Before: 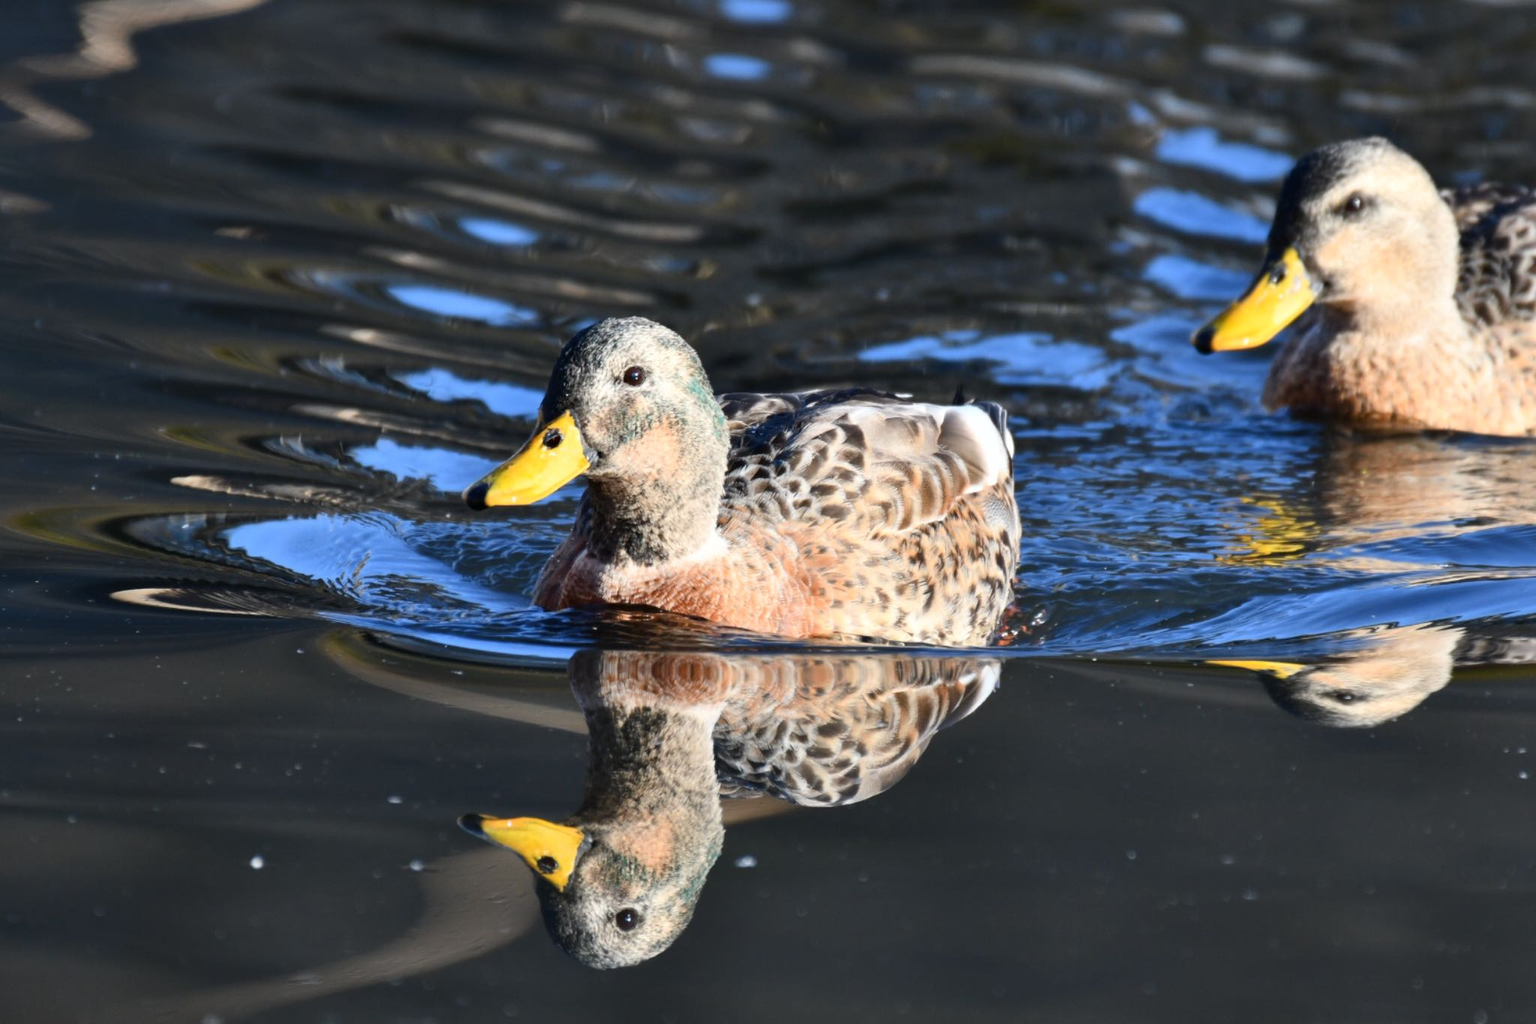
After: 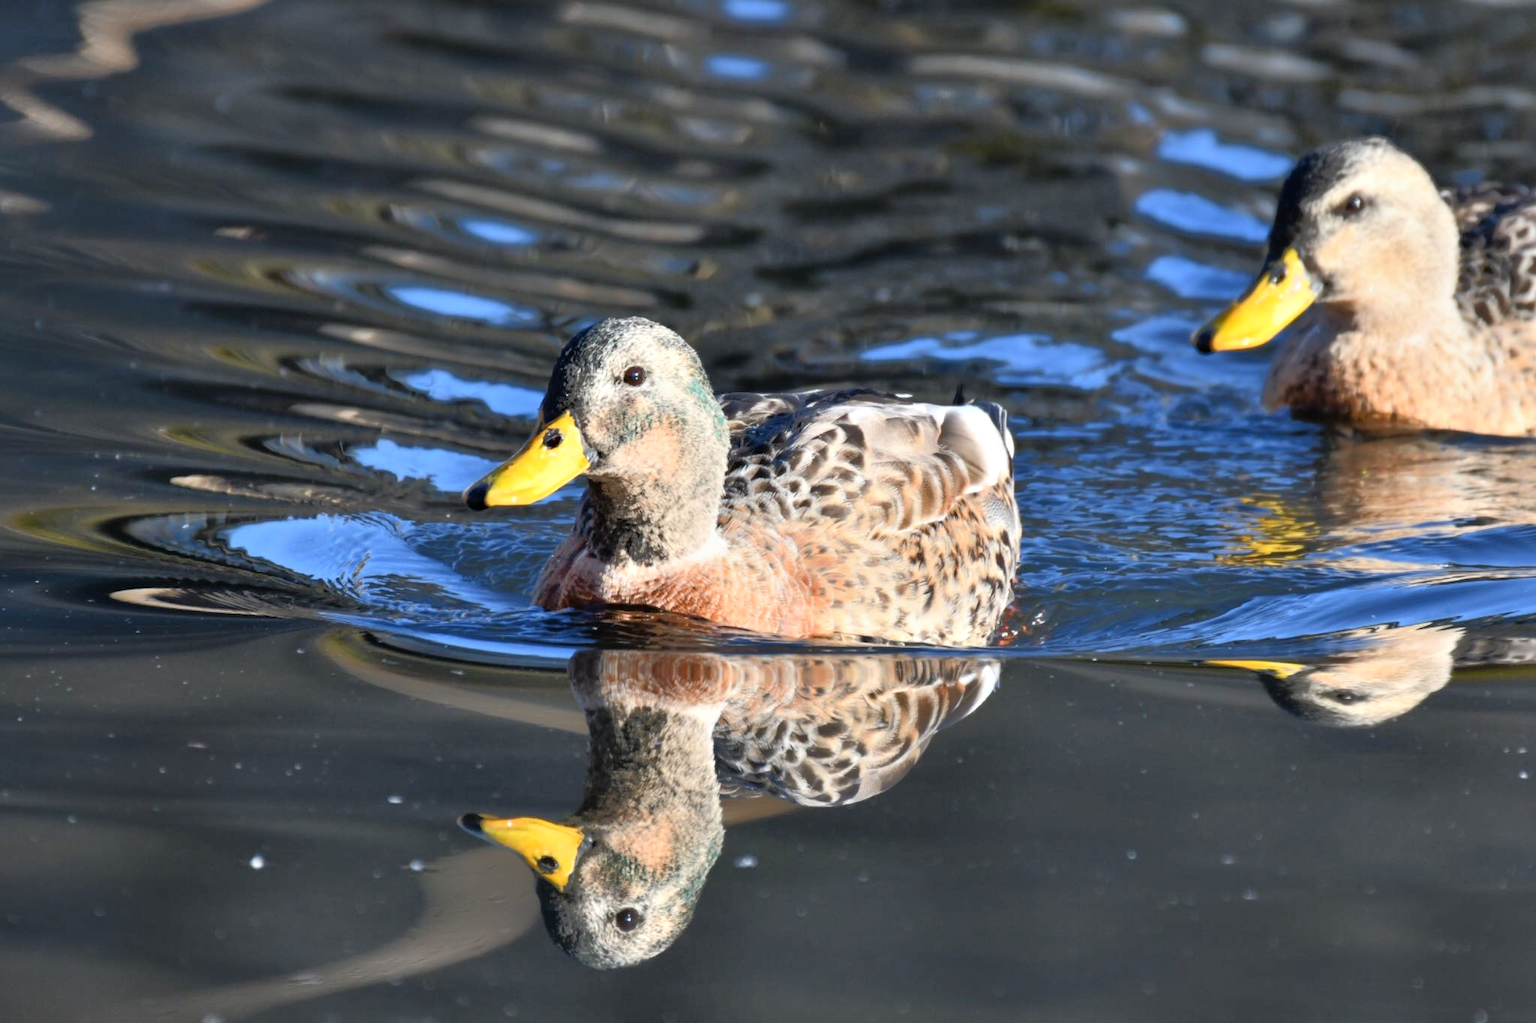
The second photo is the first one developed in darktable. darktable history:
tone equalizer: -8 EV -0.505 EV, -7 EV -0.321 EV, -6 EV -0.078 EV, -5 EV 0.411 EV, -4 EV 0.945 EV, -3 EV 0.796 EV, -2 EV -0.006 EV, -1 EV 0.136 EV, +0 EV -0.034 EV
